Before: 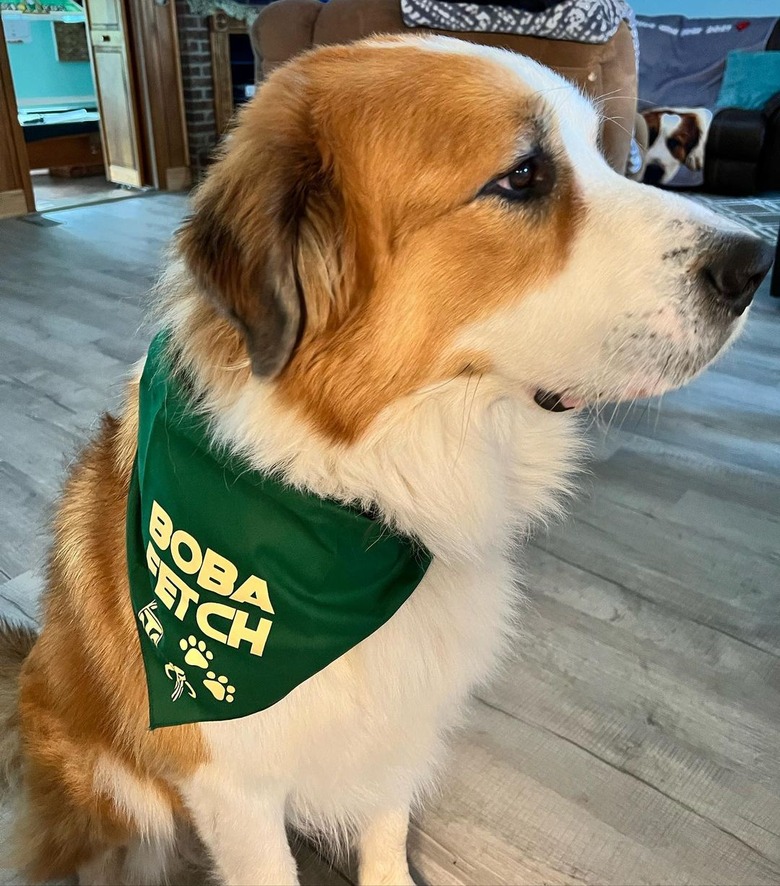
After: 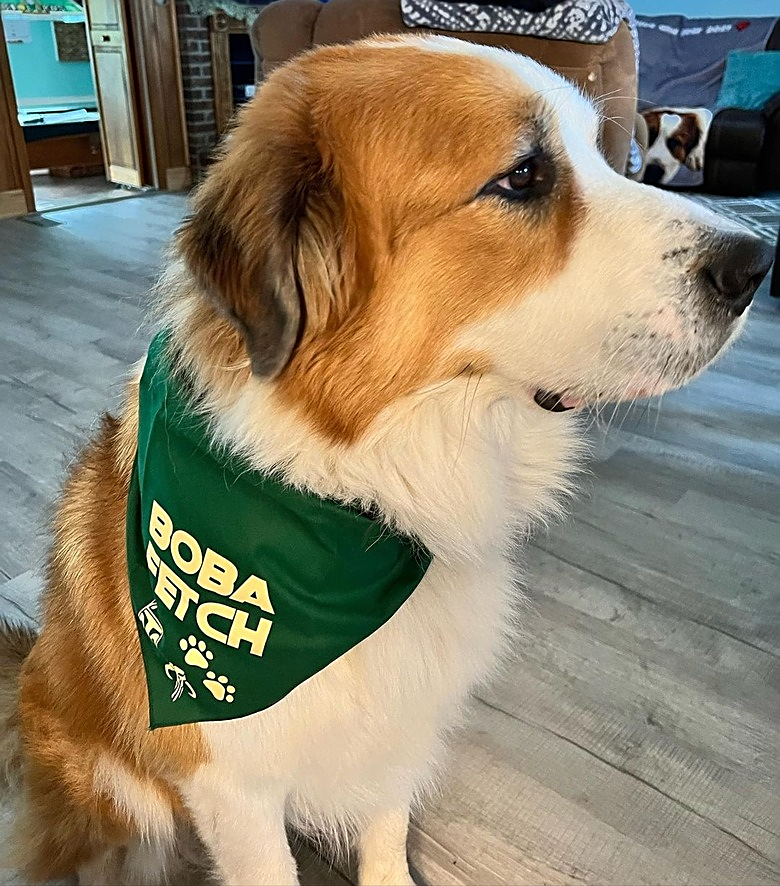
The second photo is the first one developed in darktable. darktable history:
sharpen: on, module defaults
exposure: black level correction 0, exposure 0 EV, compensate exposure bias true, compensate highlight preservation false
